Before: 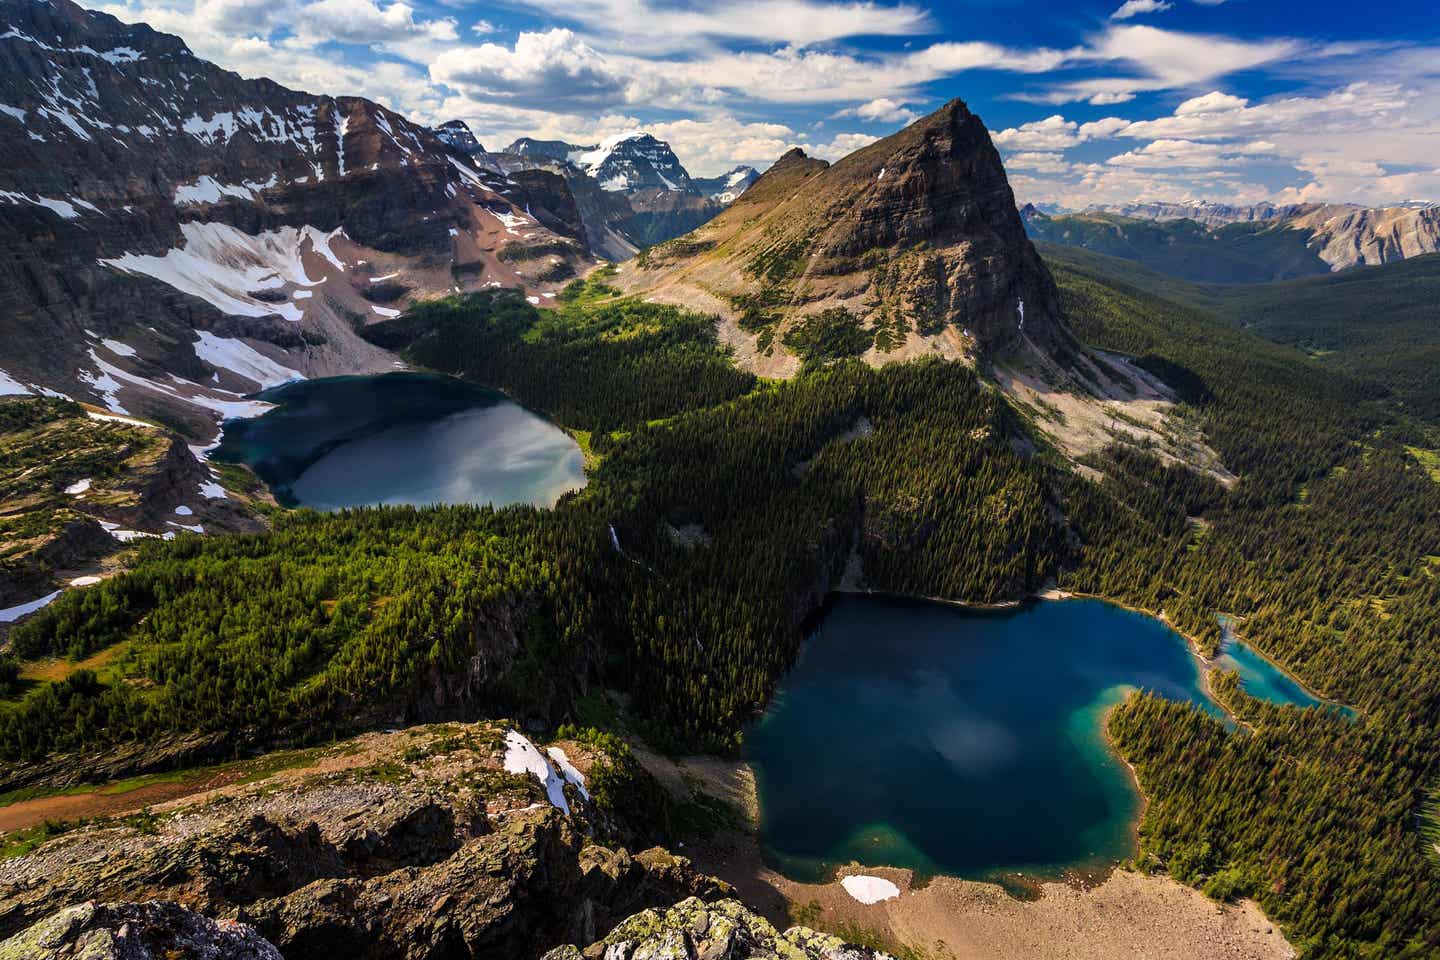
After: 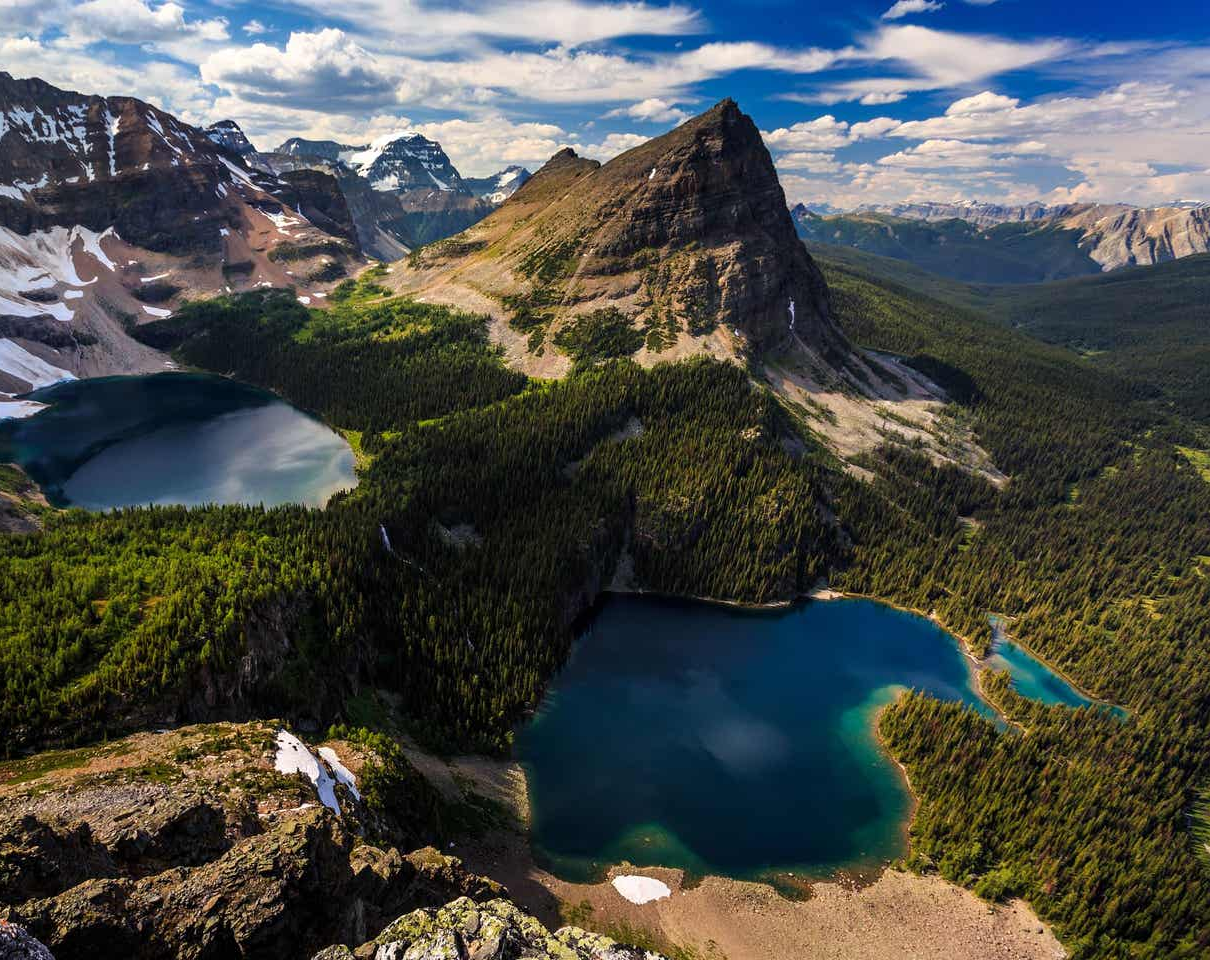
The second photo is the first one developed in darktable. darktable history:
crop: left 15.908%
